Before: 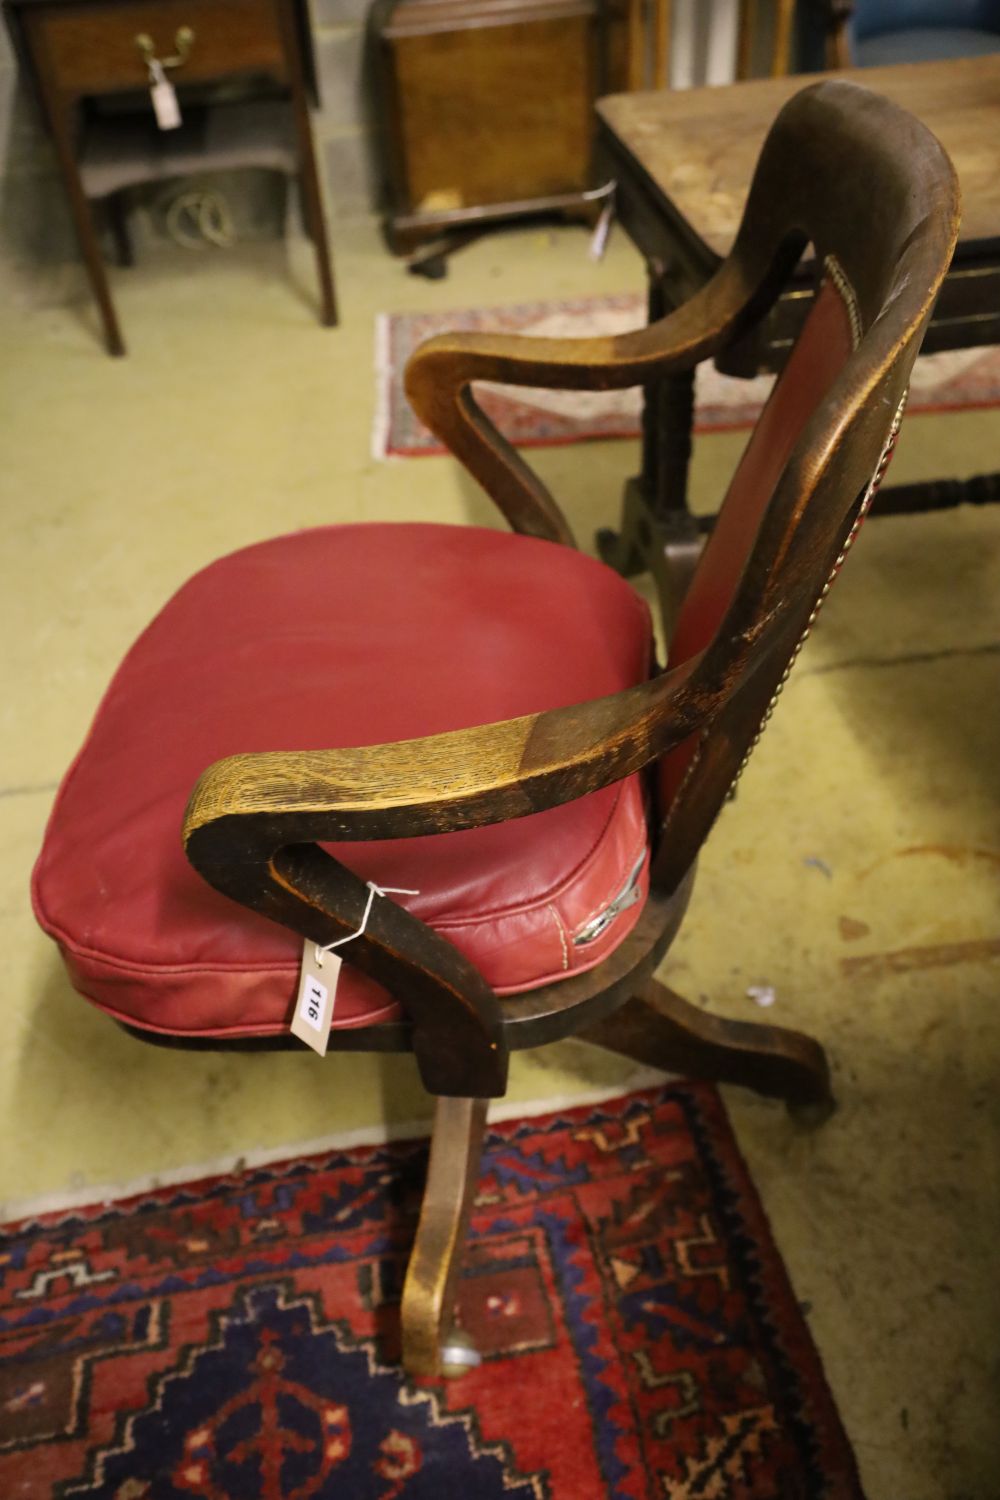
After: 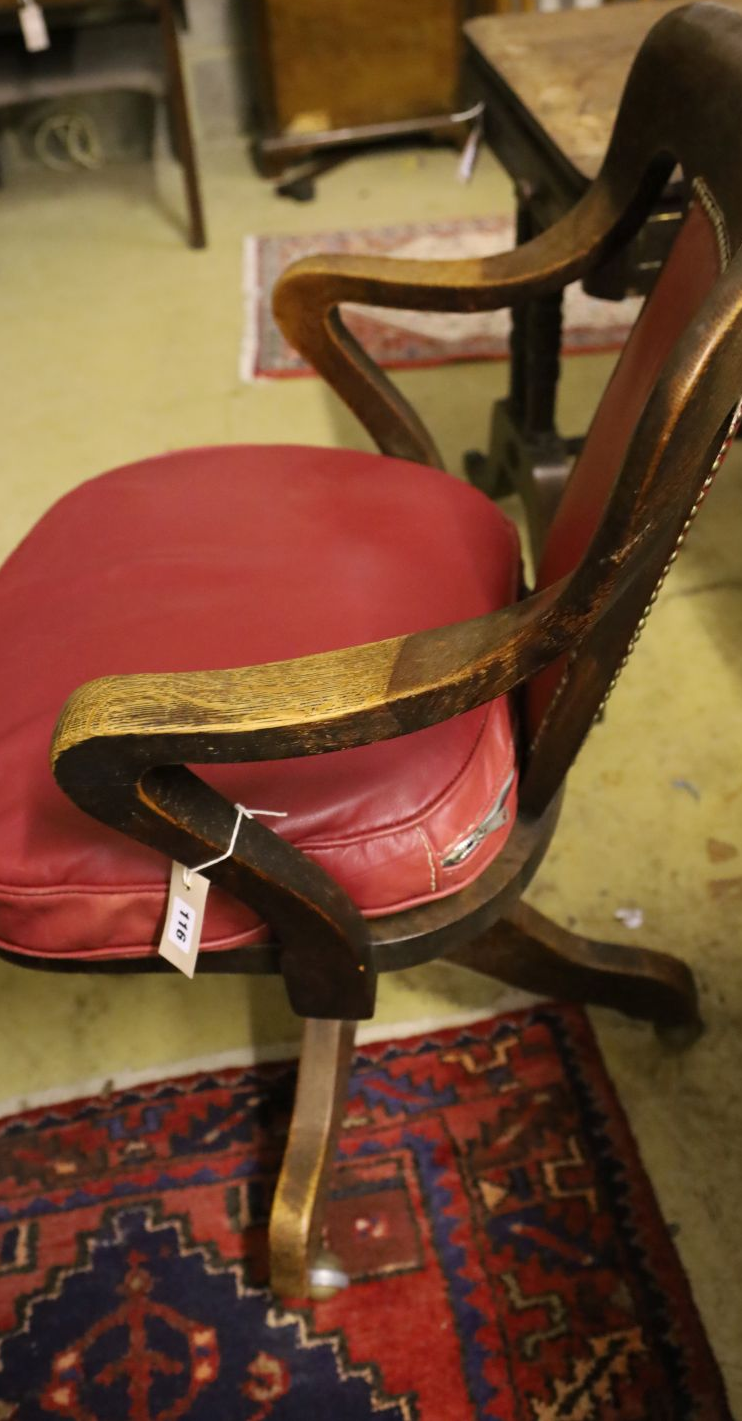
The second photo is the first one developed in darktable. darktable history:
crop and rotate: left 13.209%, top 5.235%, right 12.516%
